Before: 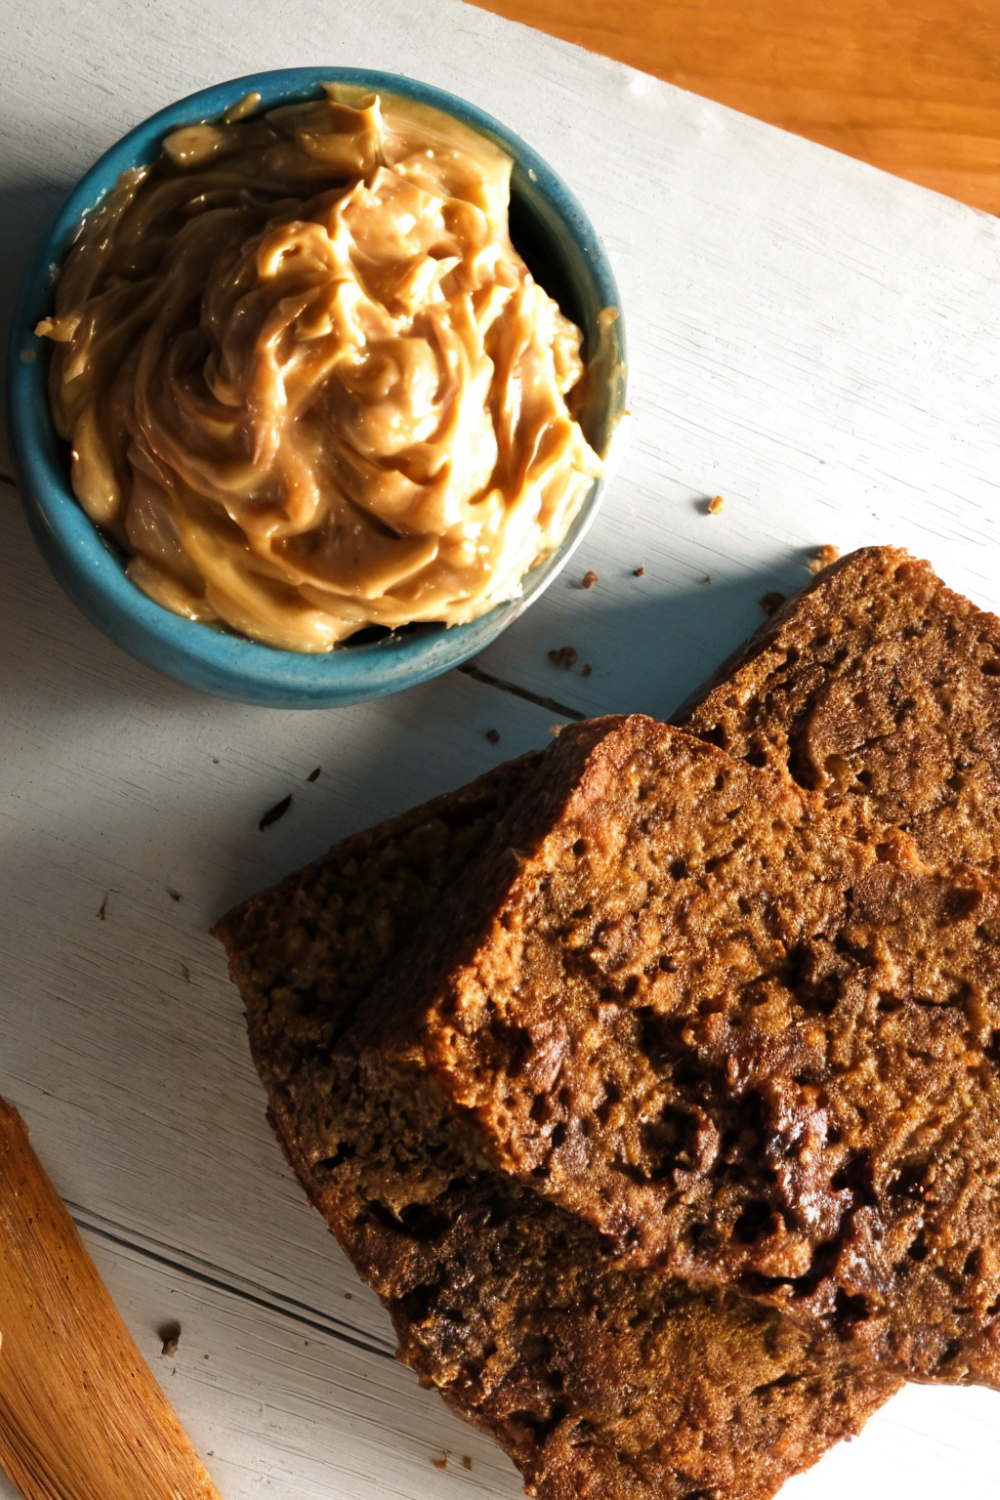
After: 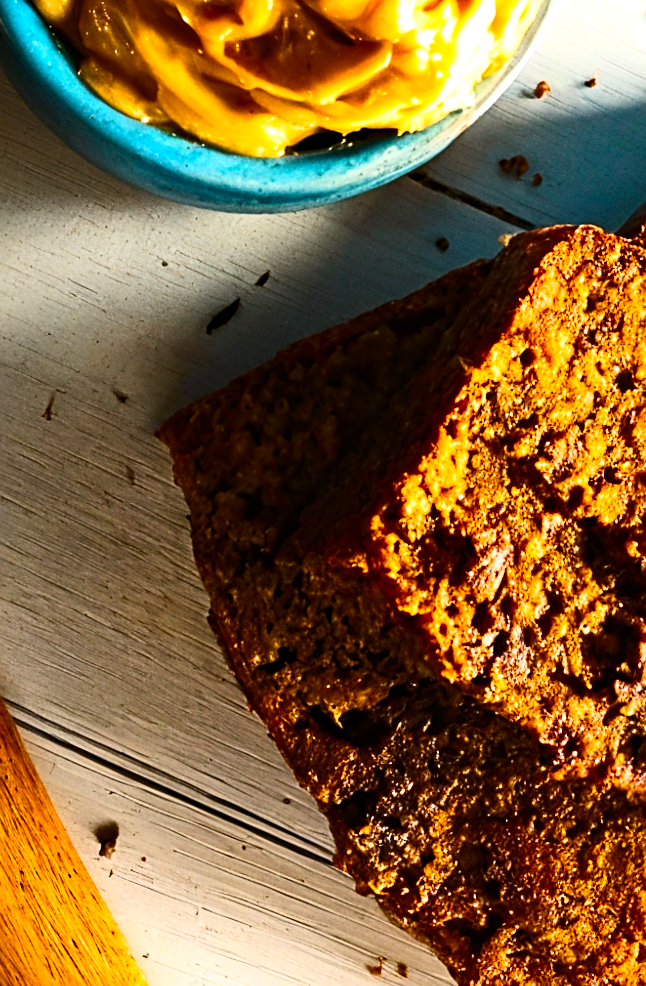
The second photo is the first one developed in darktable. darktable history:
color balance rgb: perceptual saturation grading › global saturation 43.083%
crop and rotate: angle -1.11°, left 3.88%, top 32.332%, right 29.65%
contrast equalizer: octaves 7, y [[0.502, 0.505, 0.512, 0.529, 0.564, 0.588], [0.5 ×6], [0.502, 0.505, 0.512, 0.529, 0.564, 0.588], [0, 0.001, 0.001, 0.004, 0.008, 0.011], [0, 0.001, 0.001, 0.004, 0.008, 0.011]]
sharpen: on, module defaults
exposure: black level correction 0, exposure 0.499 EV, compensate exposure bias true, compensate highlight preservation false
contrast brightness saturation: contrast 0.397, brightness 0.099, saturation 0.206
haze removal: strength 0.101, adaptive false
